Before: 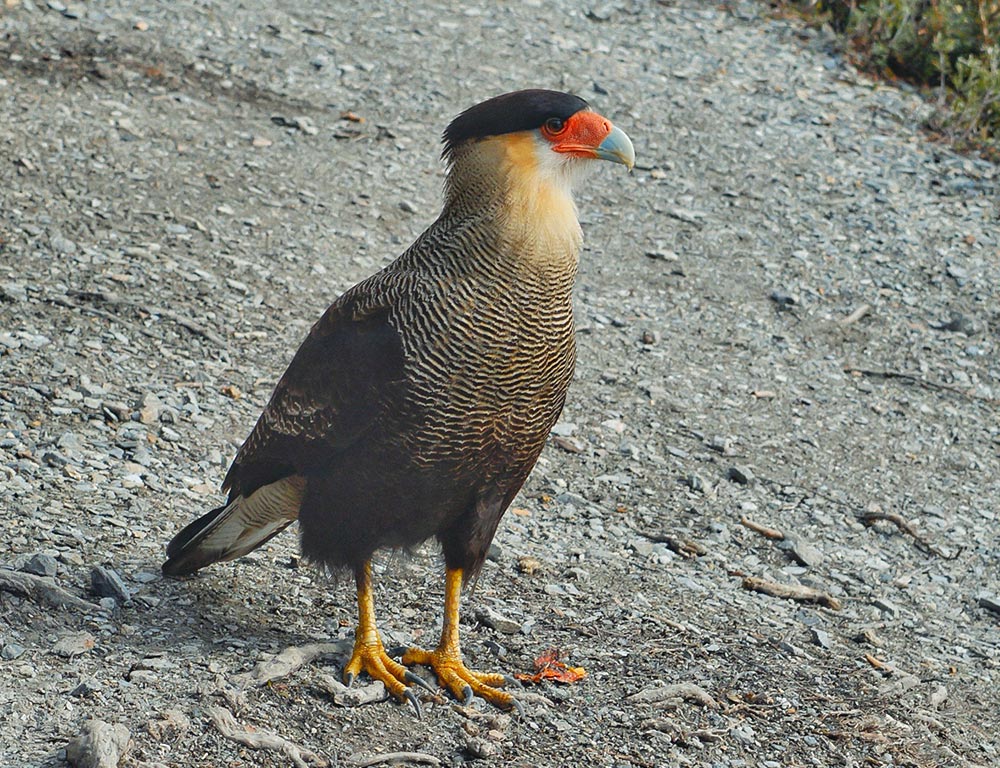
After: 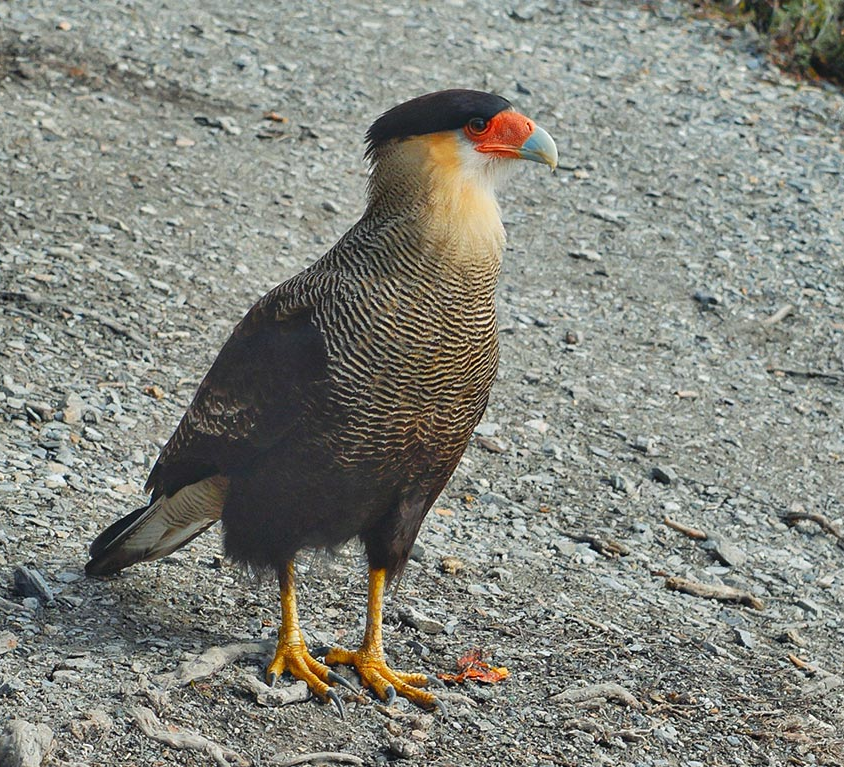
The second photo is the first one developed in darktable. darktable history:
crop: left 7.725%, right 7.791%
